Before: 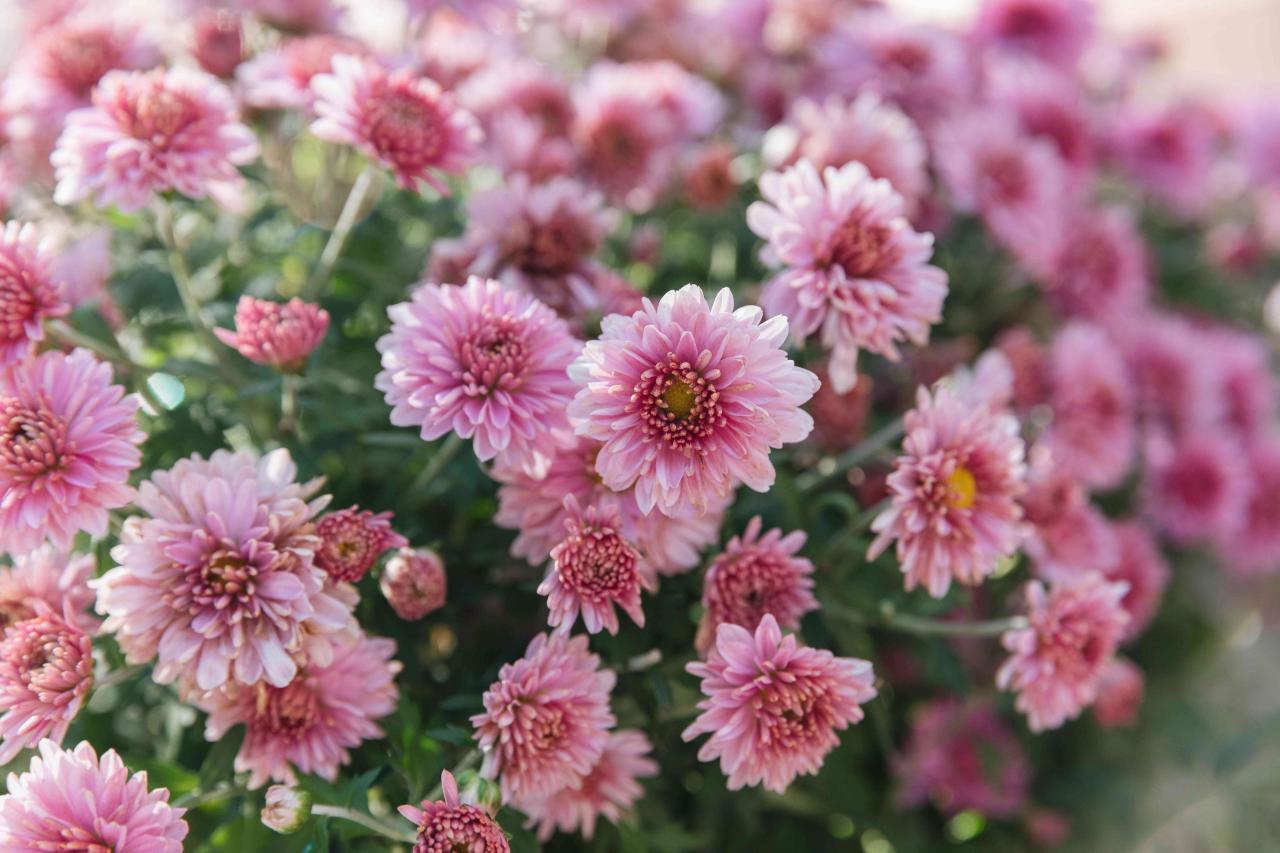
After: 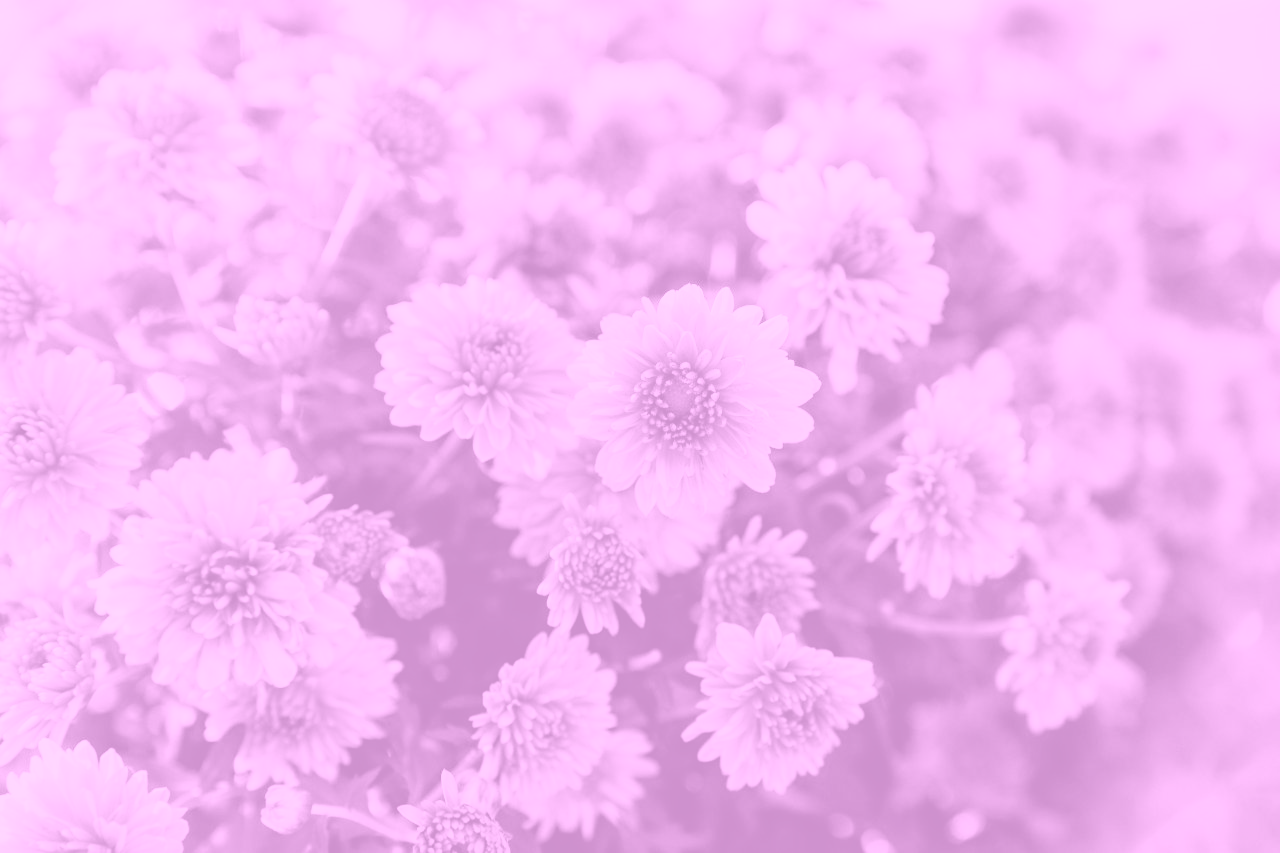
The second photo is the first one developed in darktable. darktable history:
exposure: black level correction 0.002, exposure -0.1 EV, compensate highlight preservation false
tone equalizer: -8 EV -0.417 EV, -7 EV -0.389 EV, -6 EV -0.333 EV, -5 EV -0.222 EV, -3 EV 0.222 EV, -2 EV 0.333 EV, -1 EV 0.389 EV, +0 EV 0.417 EV, edges refinement/feathering 500, mask exposure compensation -1.57 EV, preserve details no
filmic rgb: black relative exposure -6.82 EV, white relative exposure 5.89 EV, hardness 2.71
colorize: hue 331.2°, saturation 69%, source mix 30.28%, lightness 69.02%, version 1
